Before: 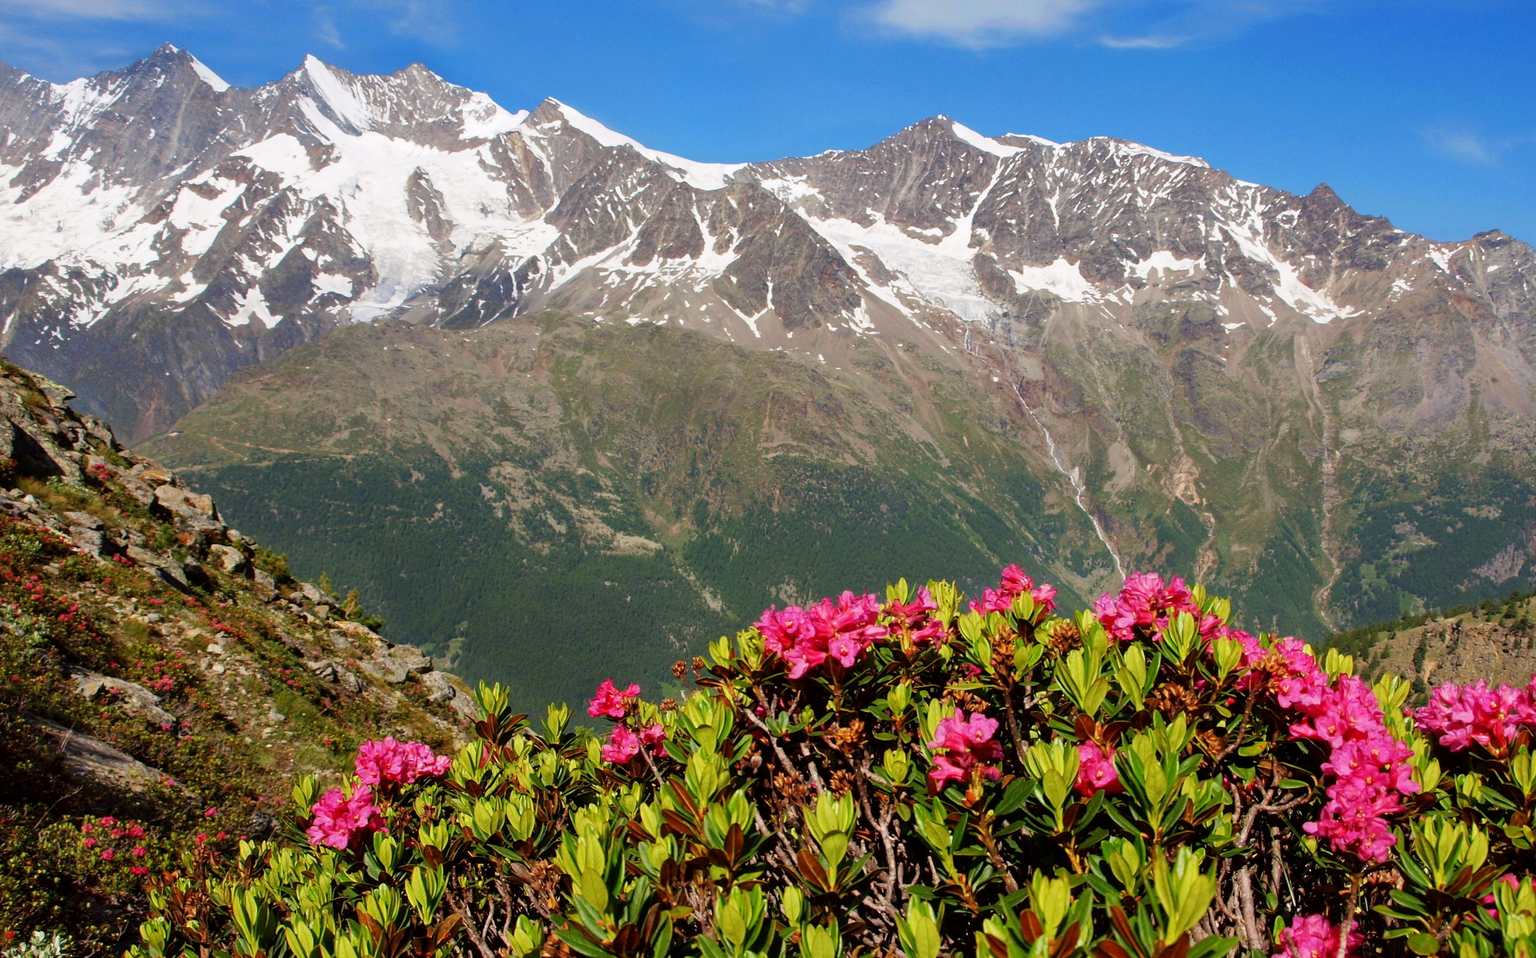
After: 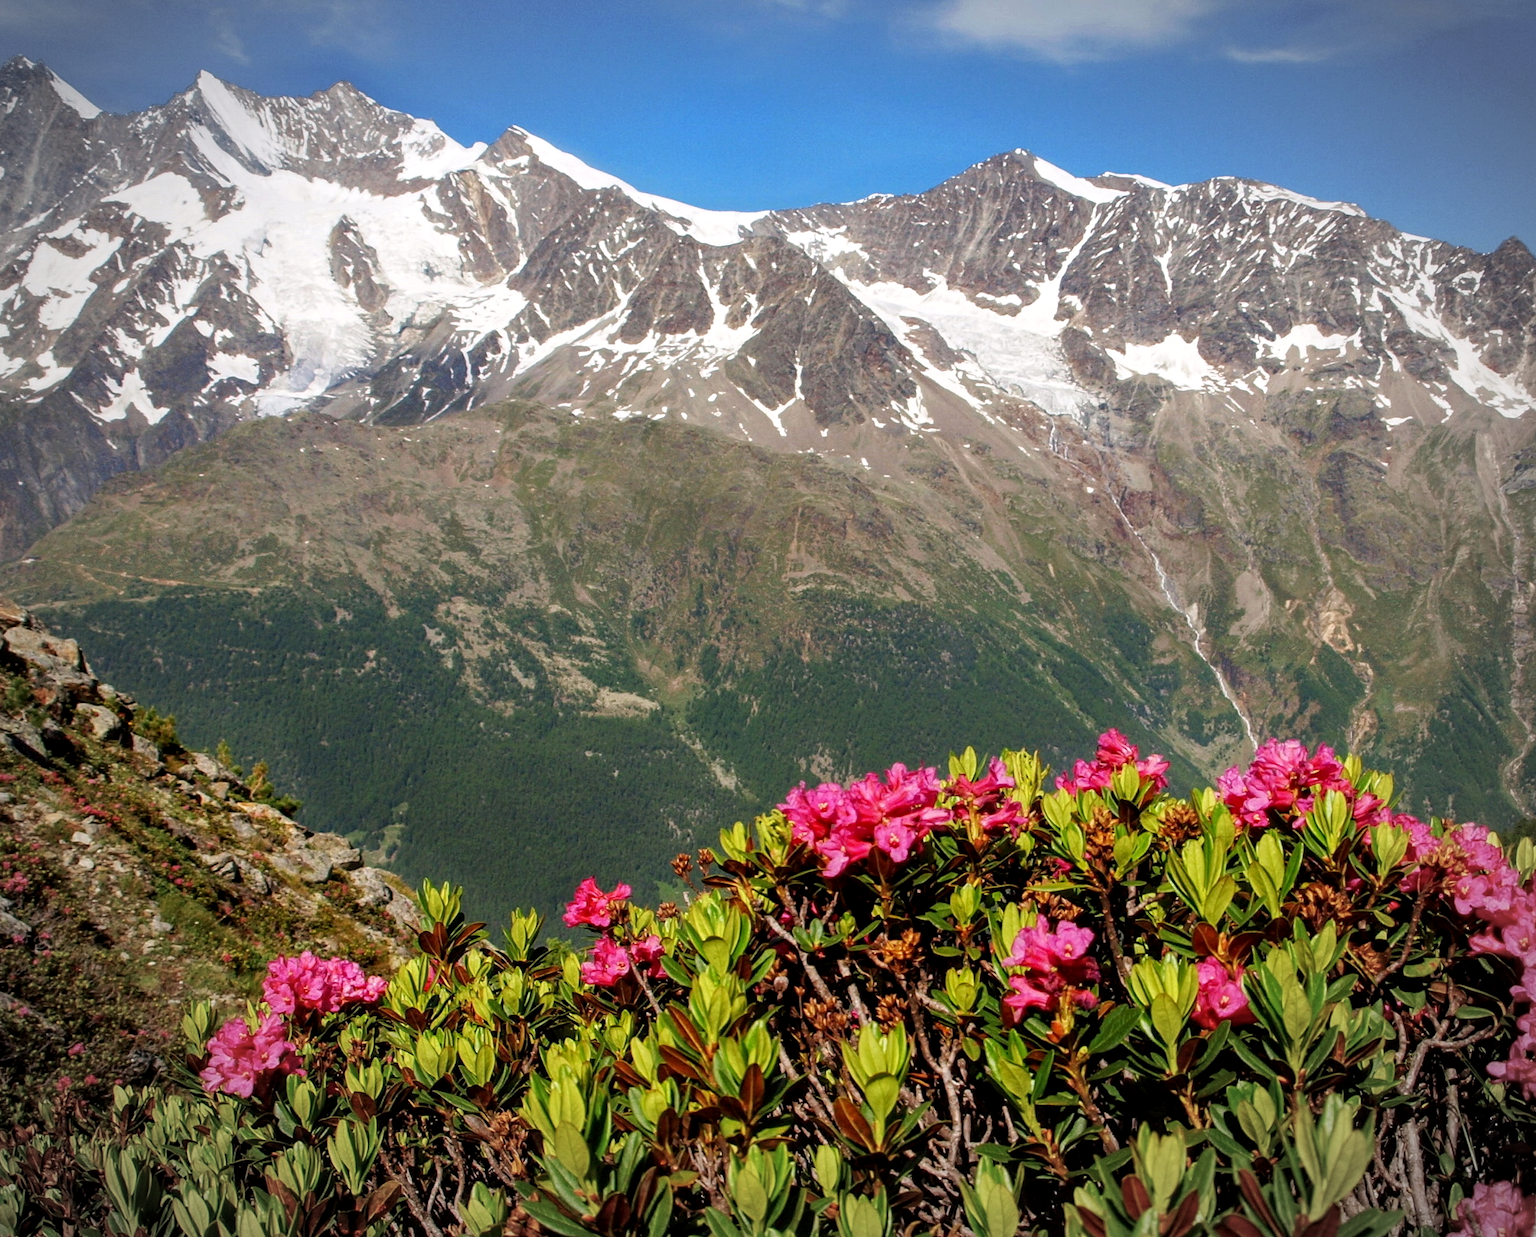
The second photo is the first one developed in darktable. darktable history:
vignetting: automatic ratio true
local contrast: on, module defaults
crop: left 9.88%, right 12.664%
tone equalizer: on, module defaults
